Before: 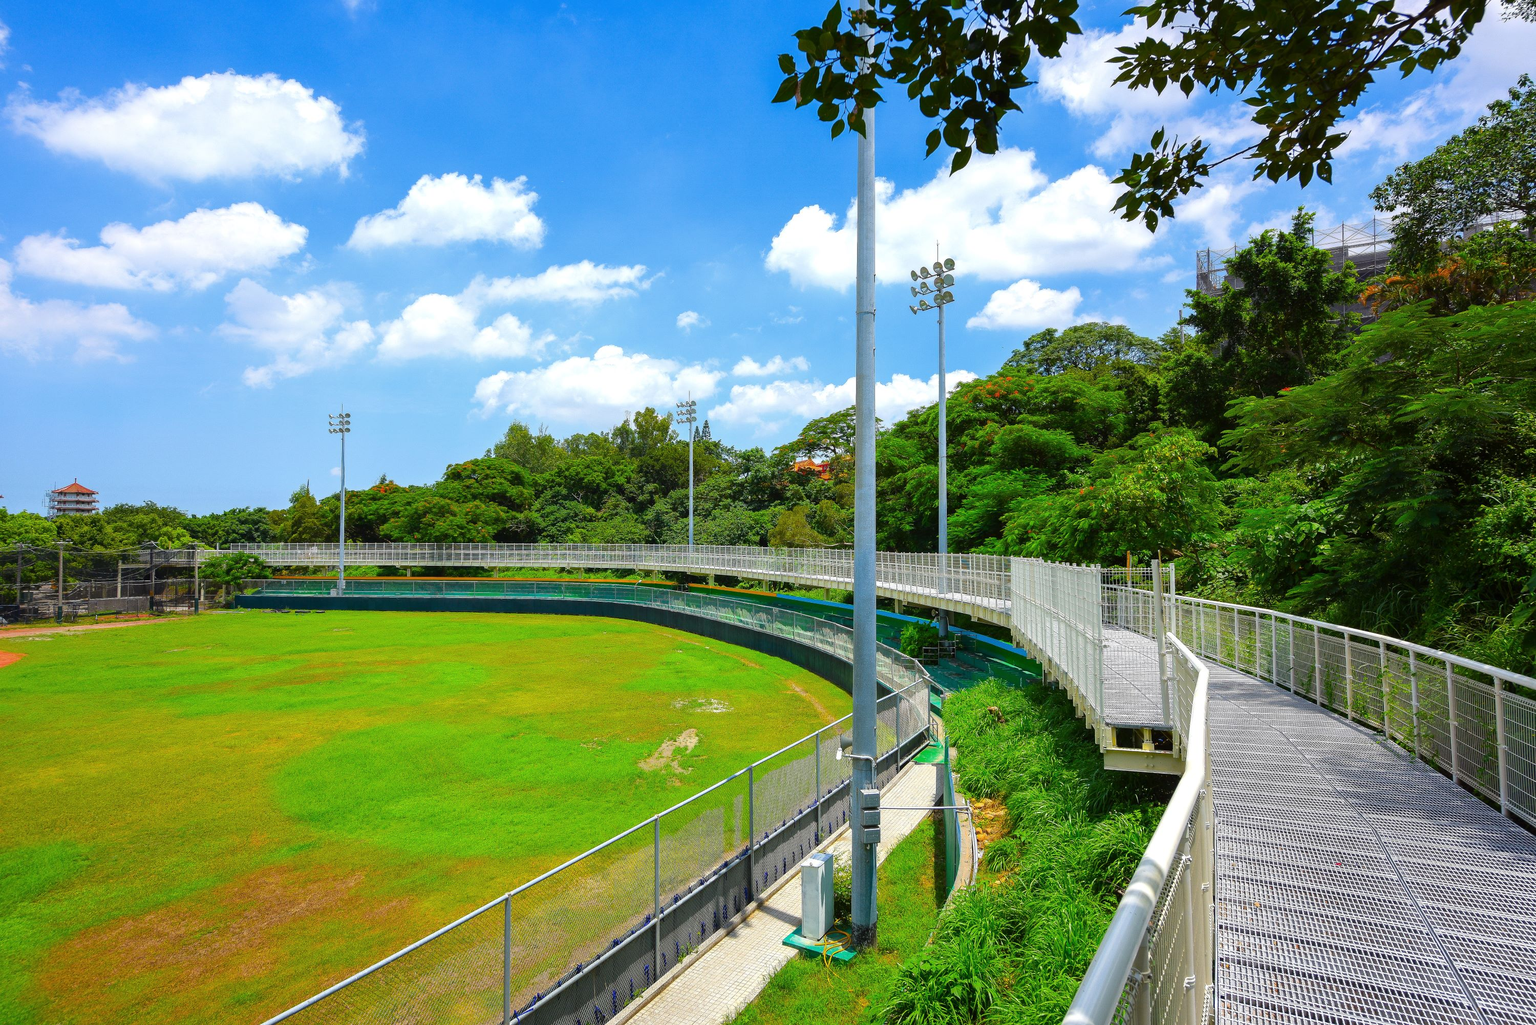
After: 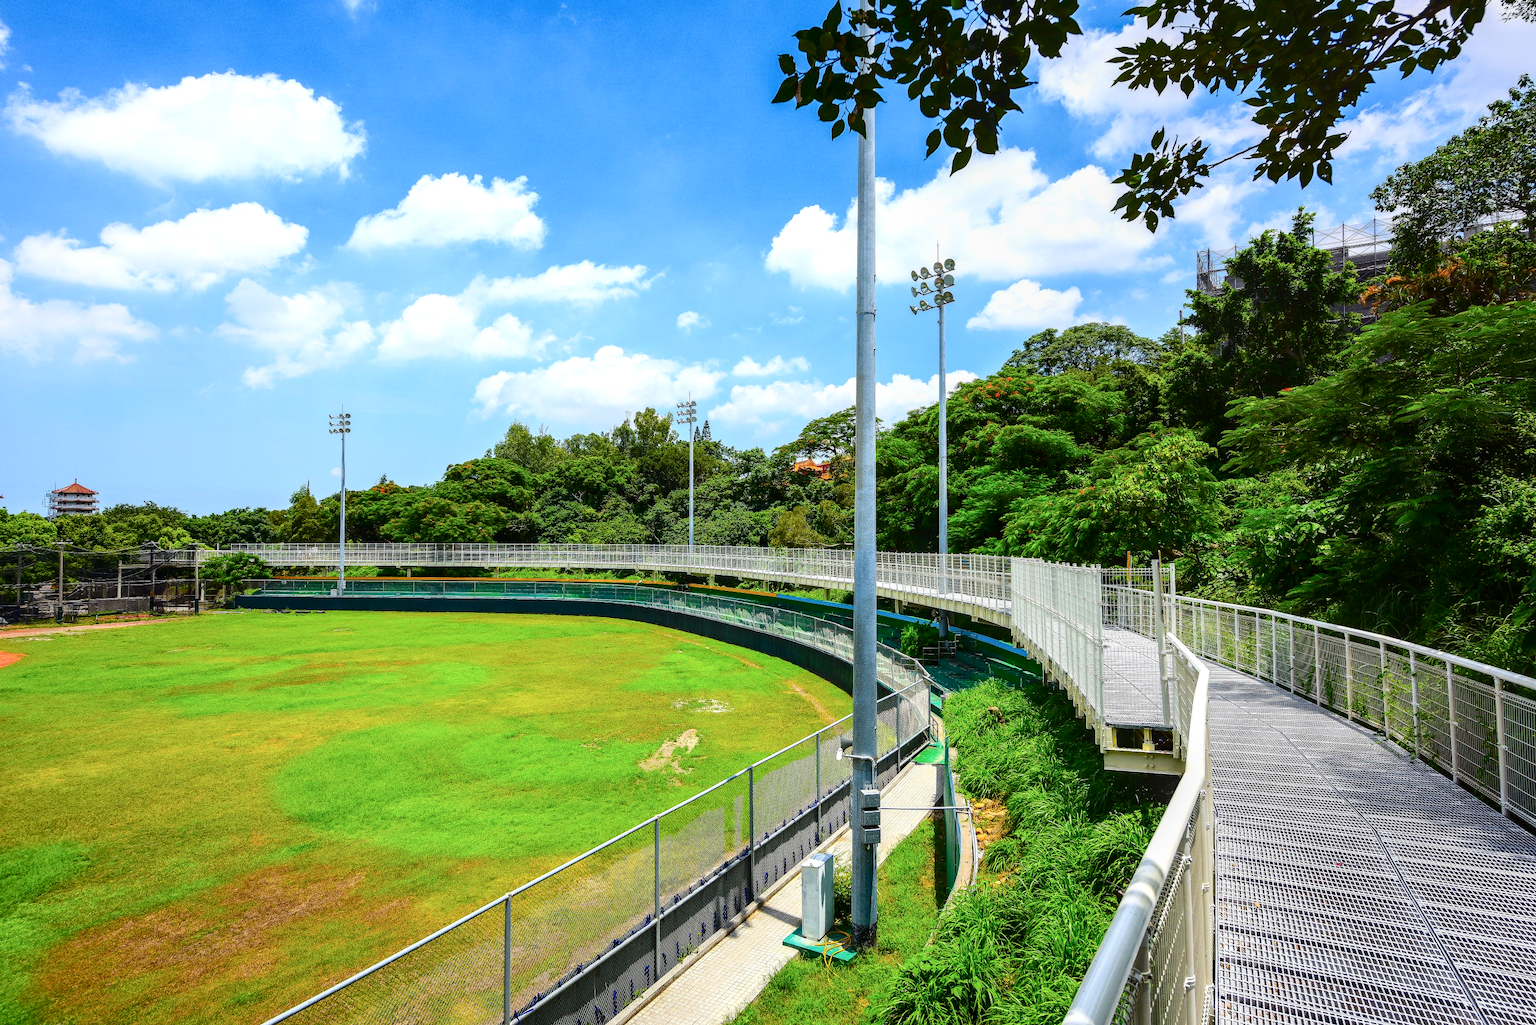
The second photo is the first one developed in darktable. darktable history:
local contrast: on, module defaults
contrast brightness saturation: contrast 0.286
